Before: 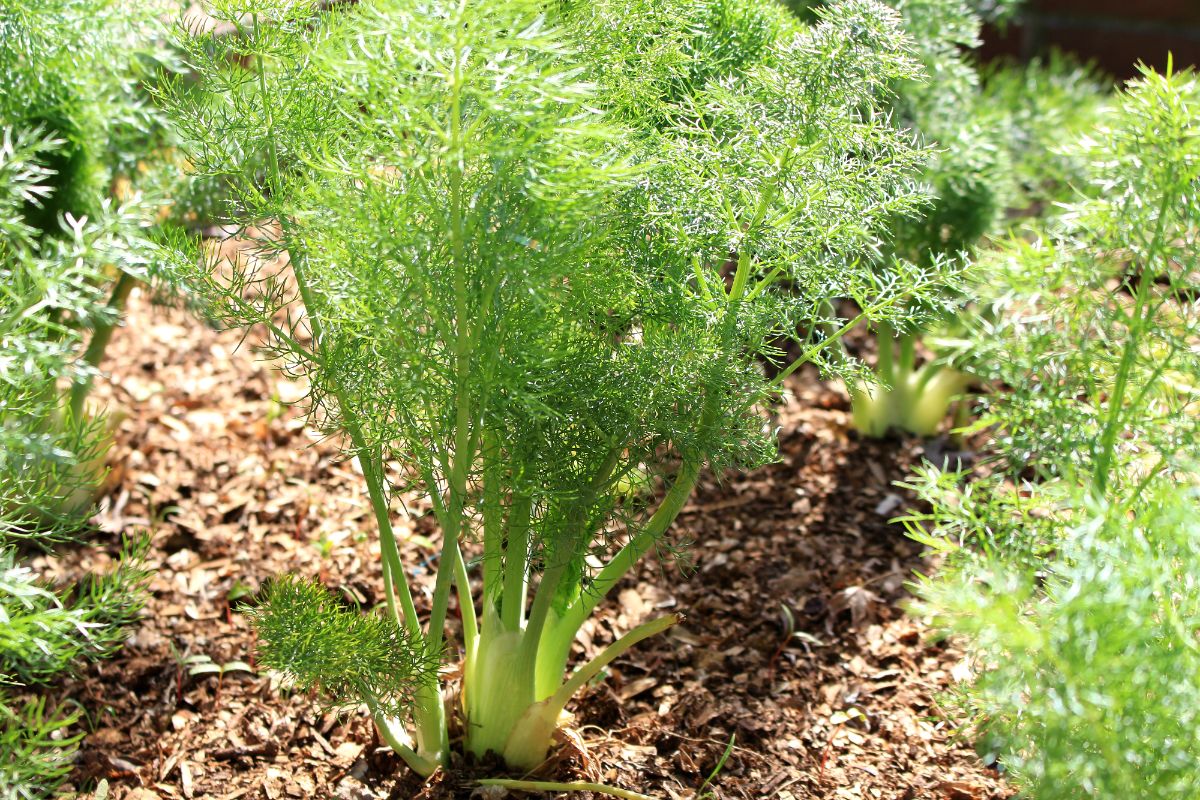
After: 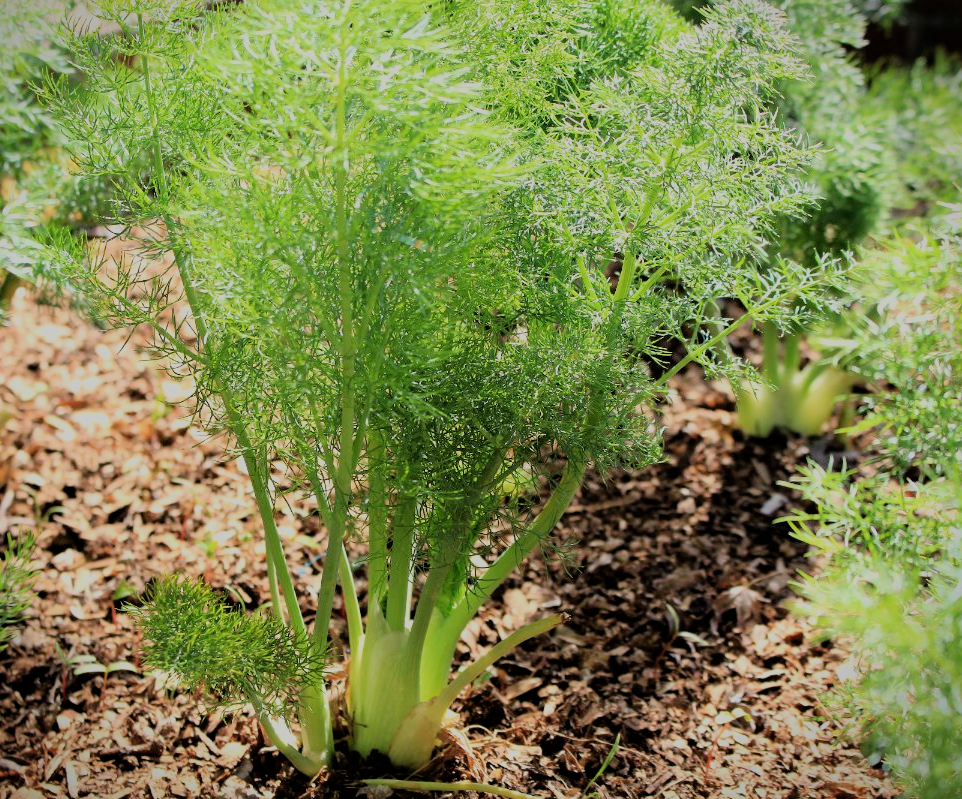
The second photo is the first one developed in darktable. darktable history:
exposure: compensate highlight preservation false
vignetting: fall-off start 97.23%, saturation -0.024, center (-0.033, -0.042), width/height ratio 1.179, unbound false
crop and rotate: left 9.597%, right 10.195%
filmic rgb: black relative exposure -6.15 EV, white relative exposure 6.96 EV, hardness 2.23, color science v6 (2022)
